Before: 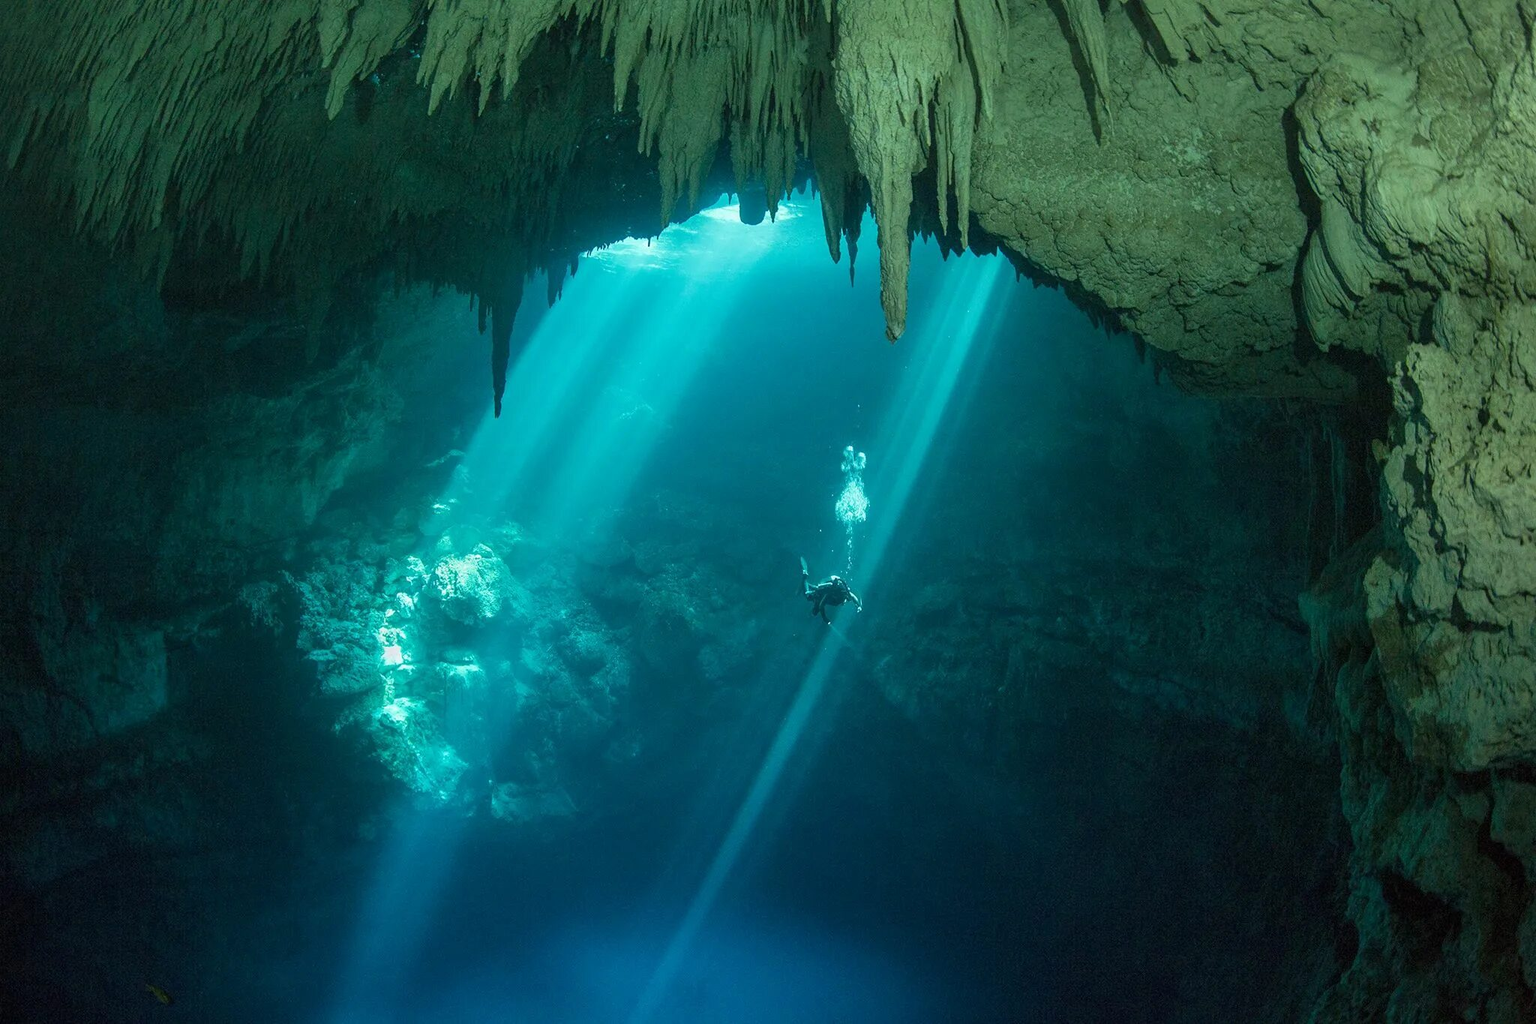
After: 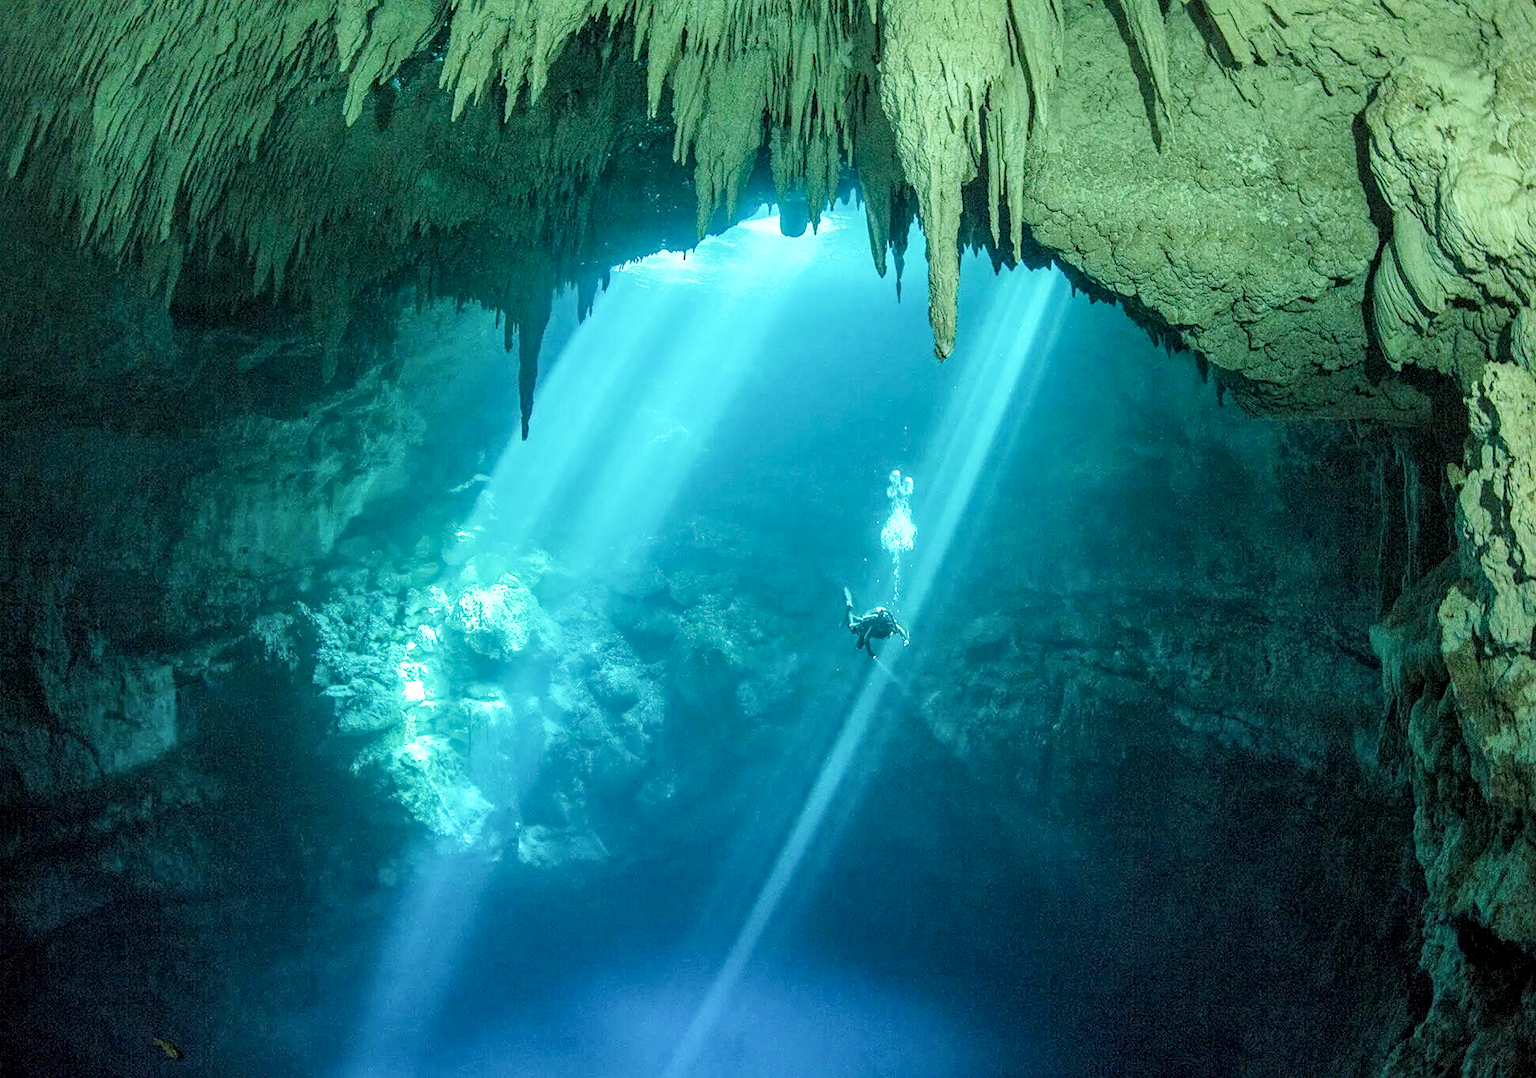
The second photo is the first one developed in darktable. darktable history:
crop and rotate: left 0%, right 5.128%
local contrast: detail 130%
haze removal: adaptive false
sharpen: amount 0.203
levels: mode automatic, levels [0, 0.43, 0.859]
exposure: black level correction 0, exposure 1.443 EV, compensate highlight preservation false
filmic rgb: black relative exposure -7.65 EV, white relative exposure 4.56 EV, threshold 5.97 EV, hardness 3.61, enable highlight reconstruction true
